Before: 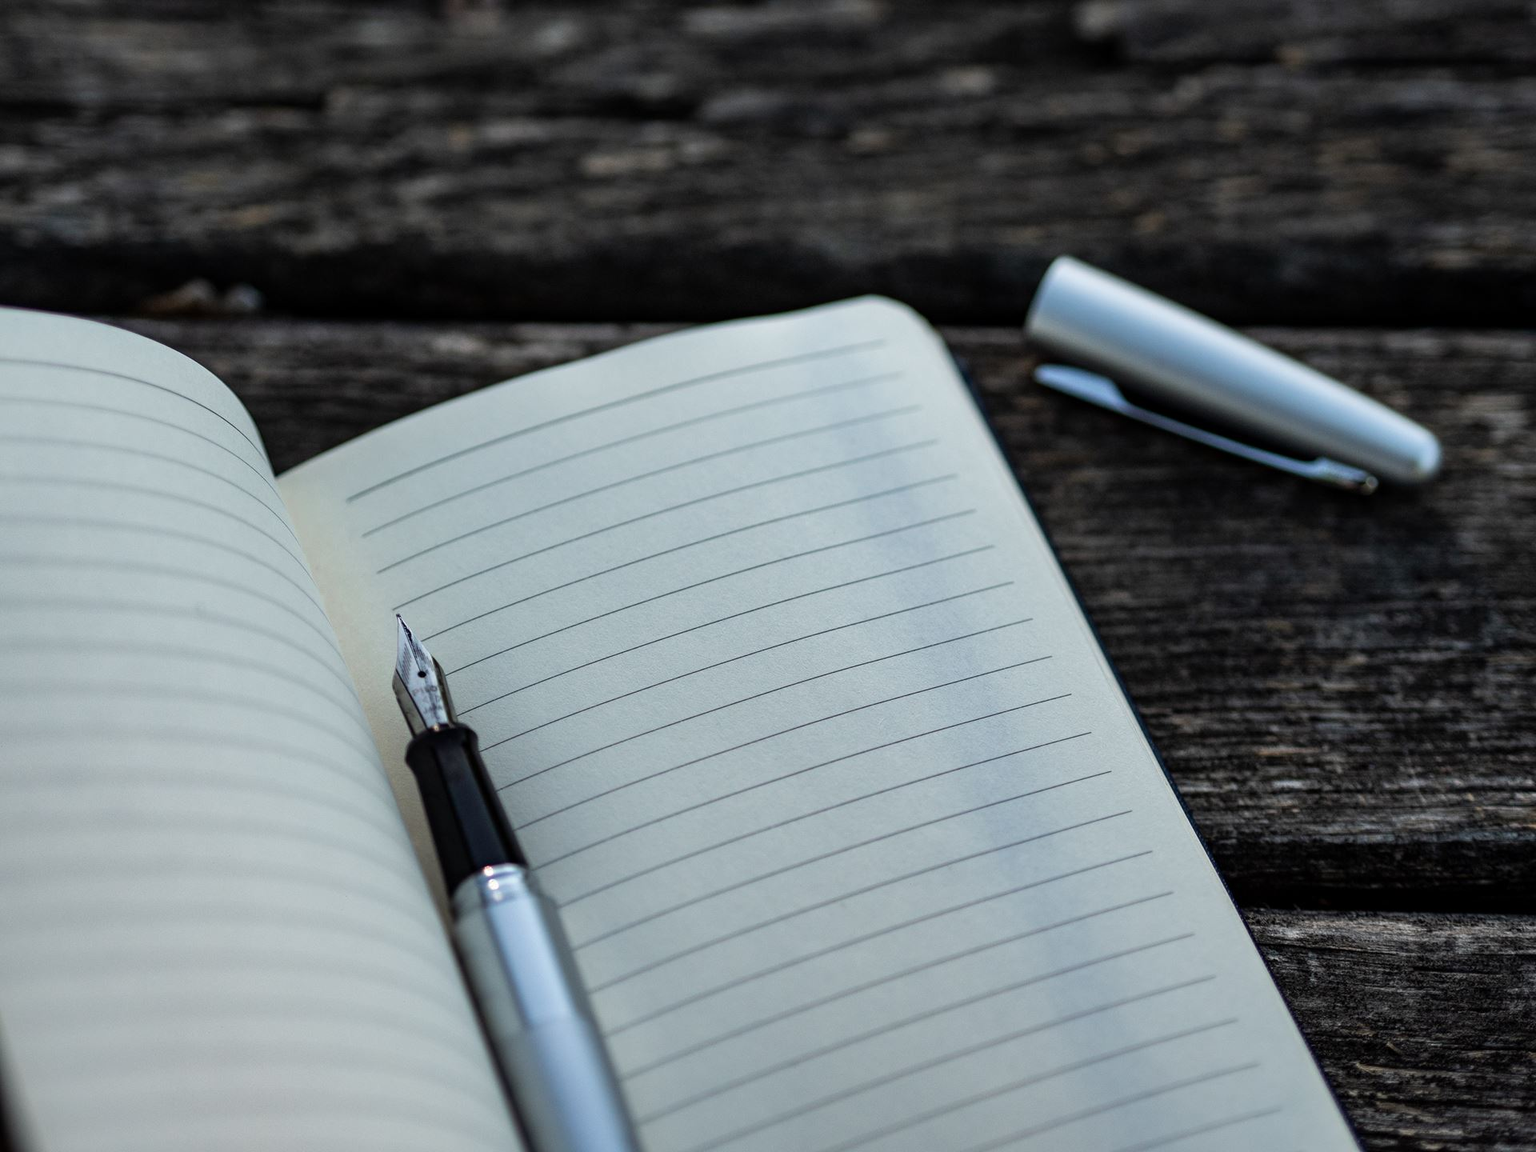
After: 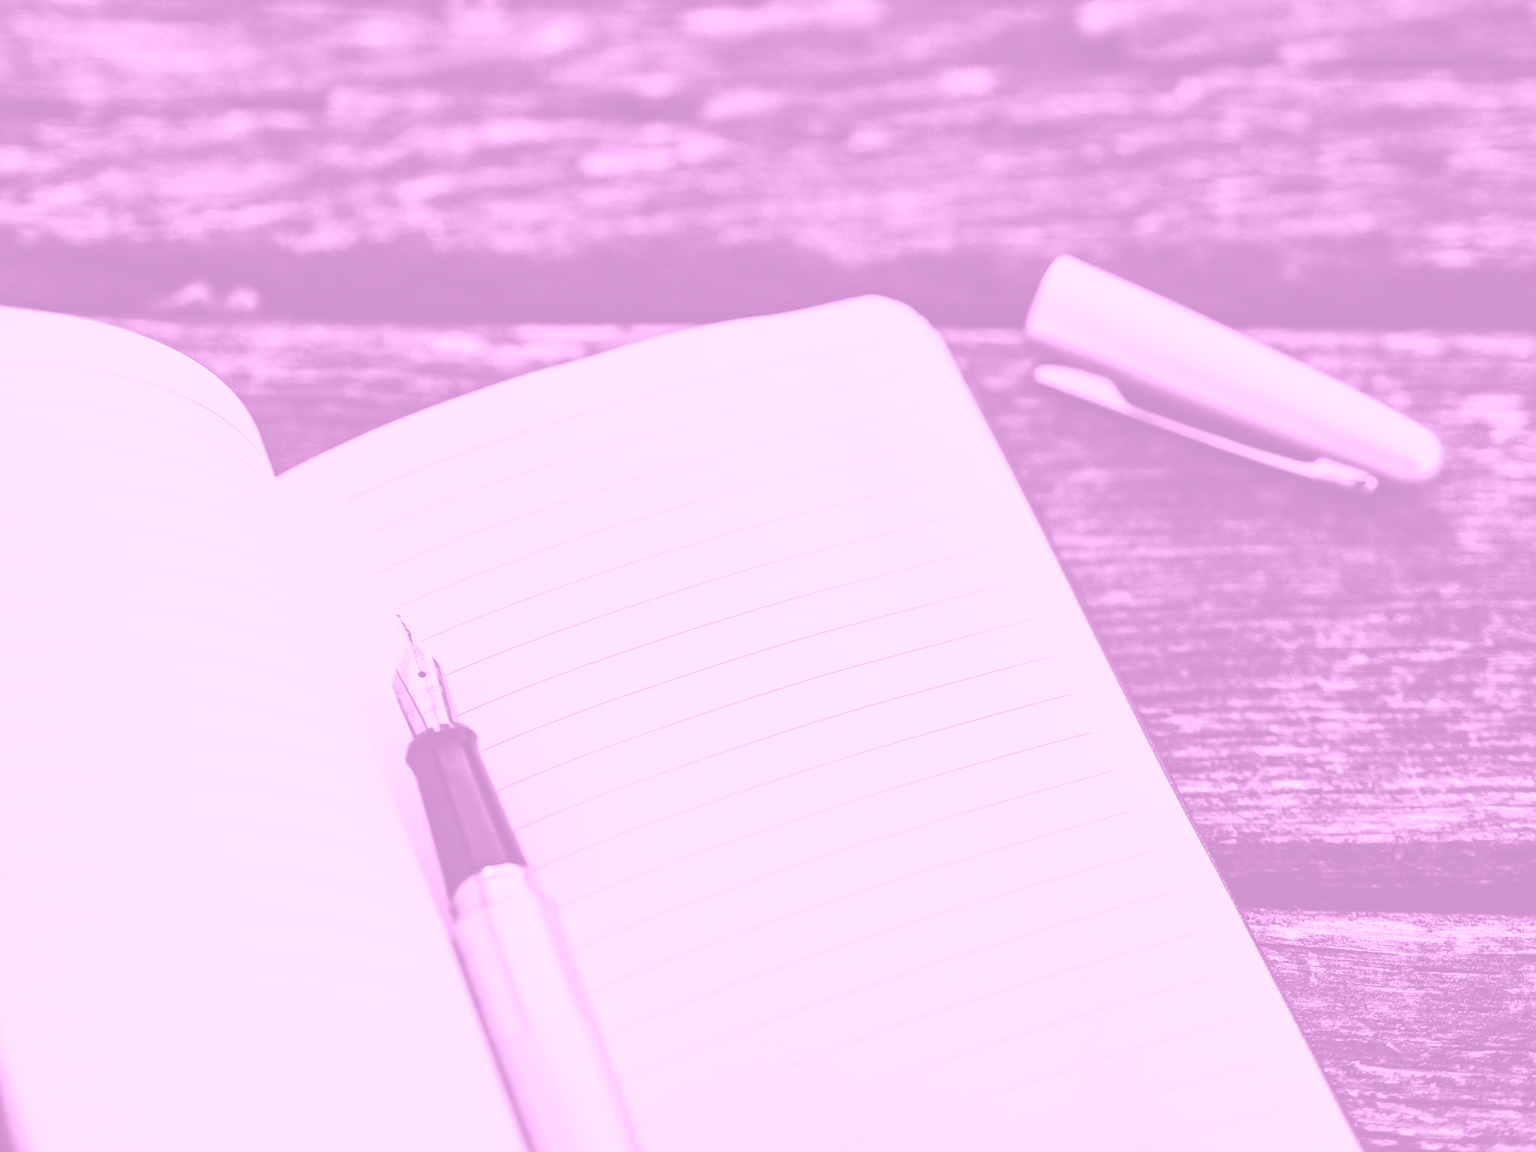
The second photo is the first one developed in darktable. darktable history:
colorize: hue 331.2°, saturation 75%, source mix 30.28%, lightness 70.52%, version 1
base curve: curves: ch0 [(0, 0) (0.028, 0.03) (0.121, 0.232) (0.46, 0.748) (0.859, 0.968) (1, 1)], preserve colors none
exposure: exposure 0.921 EV, compensate highlight preservation false
color calibration: illuminant as shot in camera, x 0.358, y 0.373, temperature 4628.91 K
